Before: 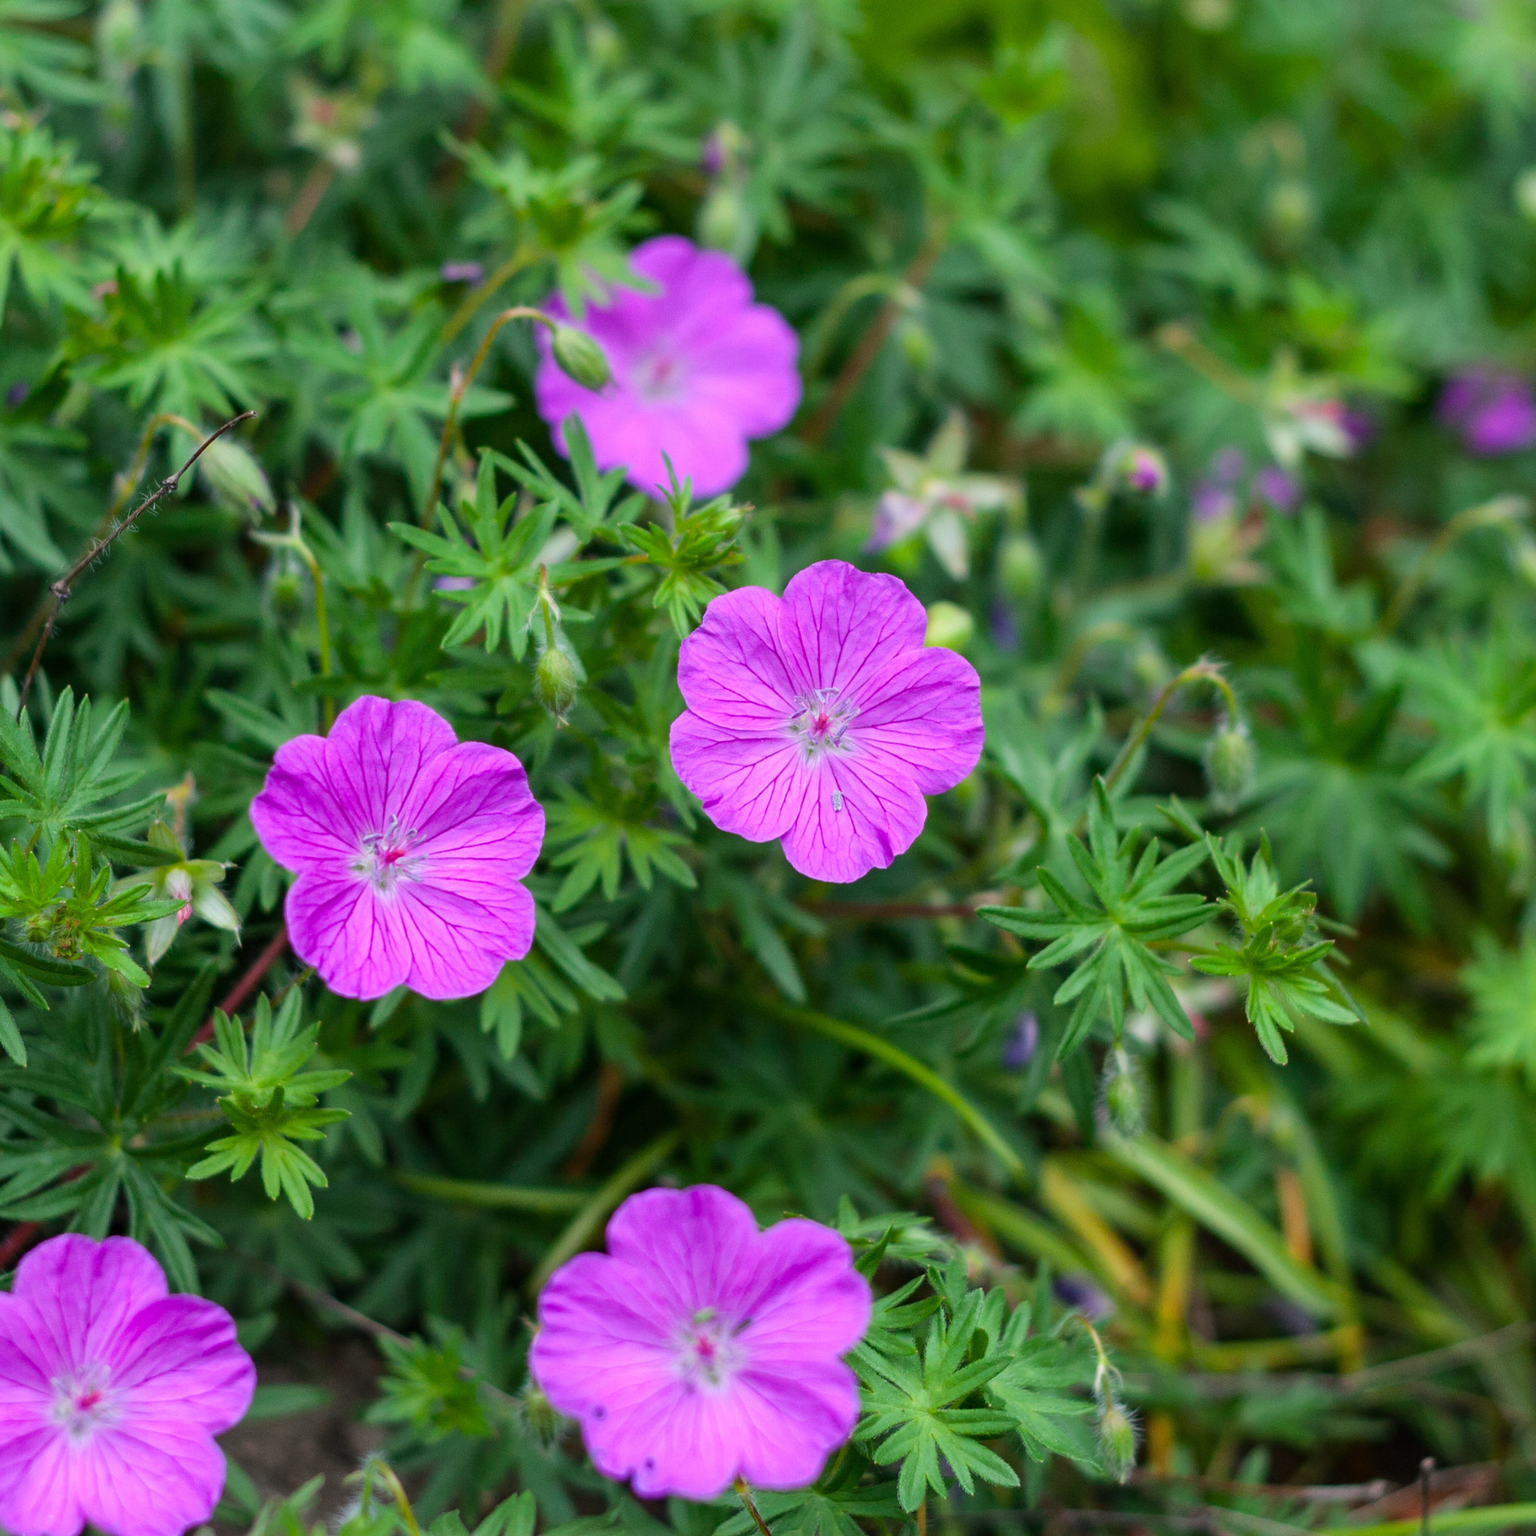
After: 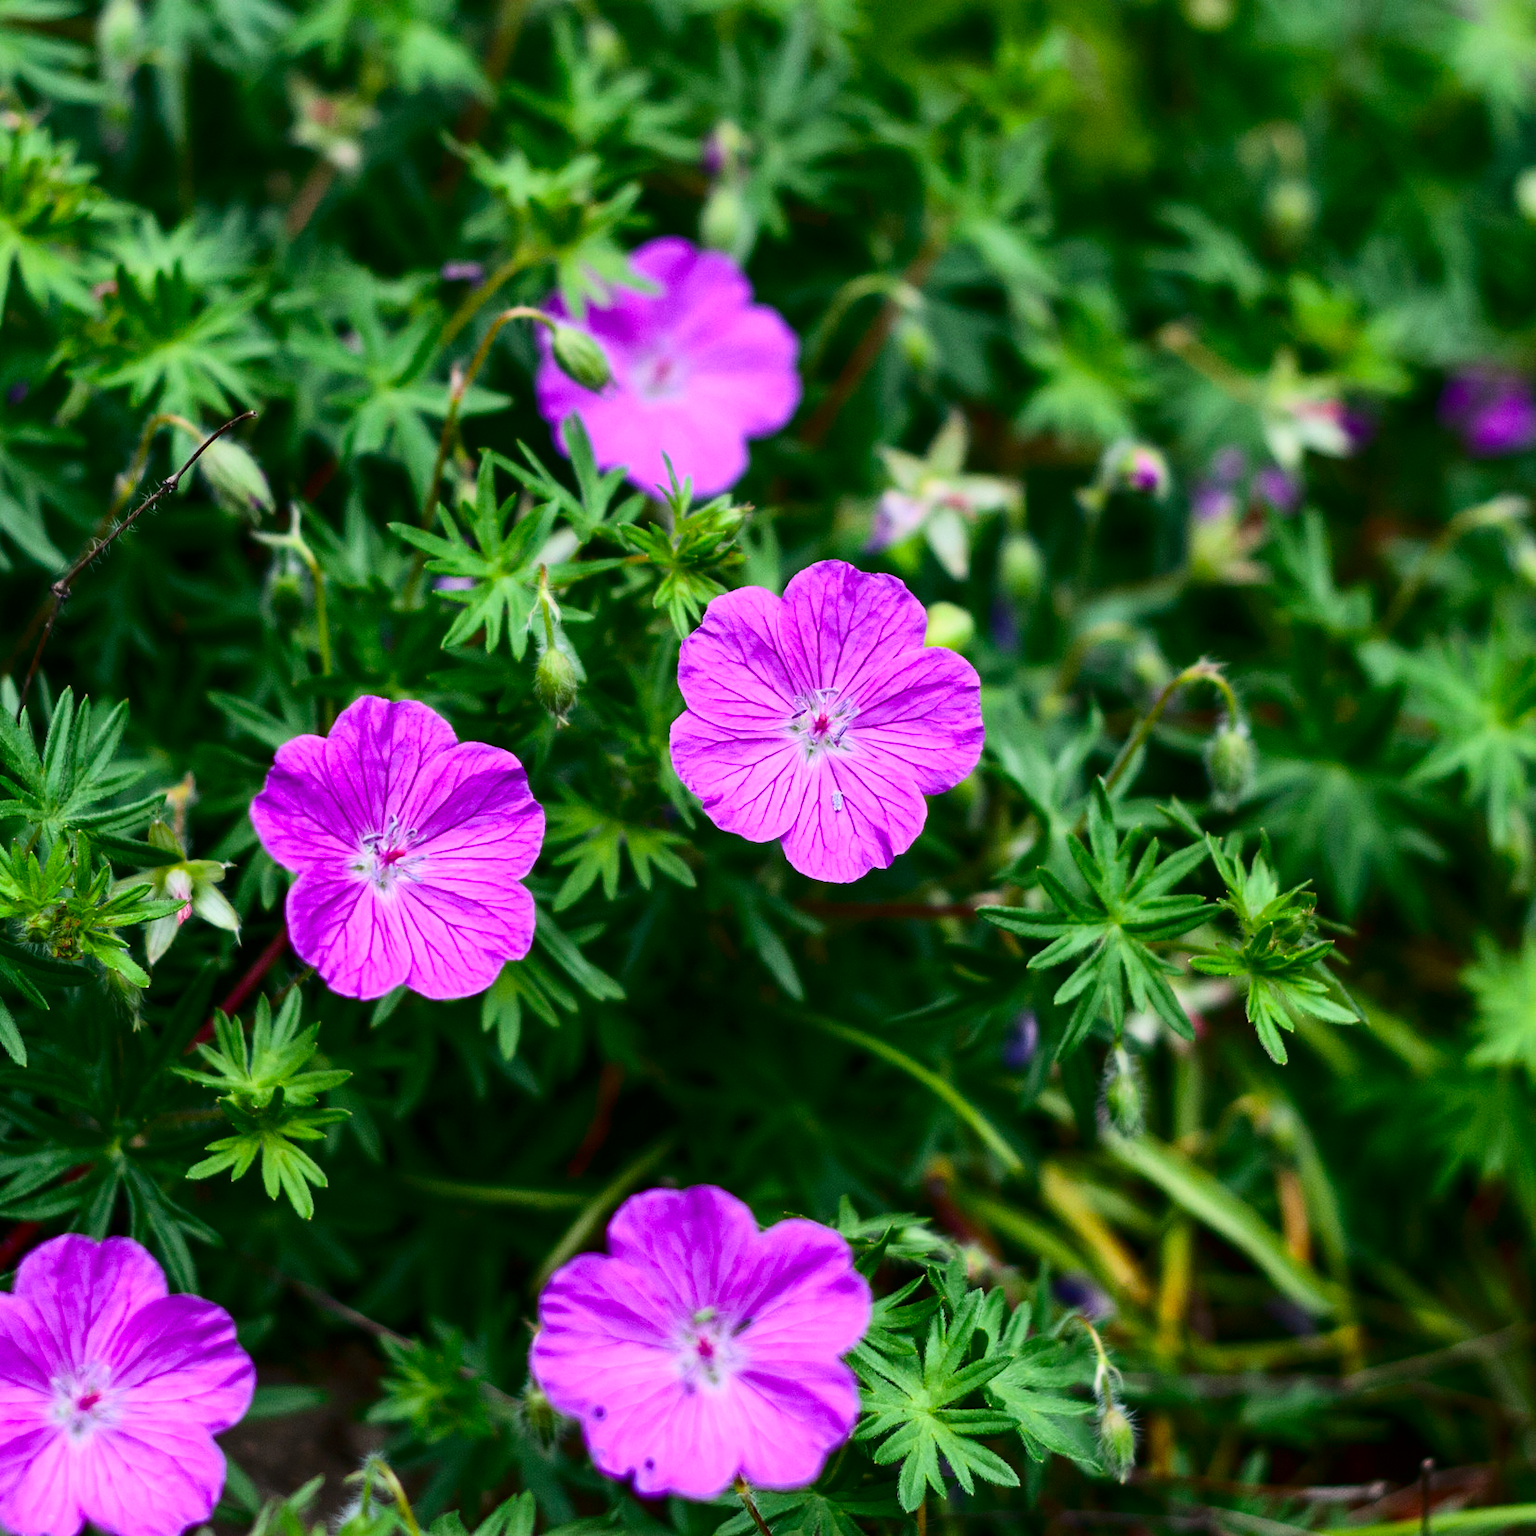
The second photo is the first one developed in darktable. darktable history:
contrast brightness saturation: contrast 0.324, brightness -0.069, saturation 0.172
